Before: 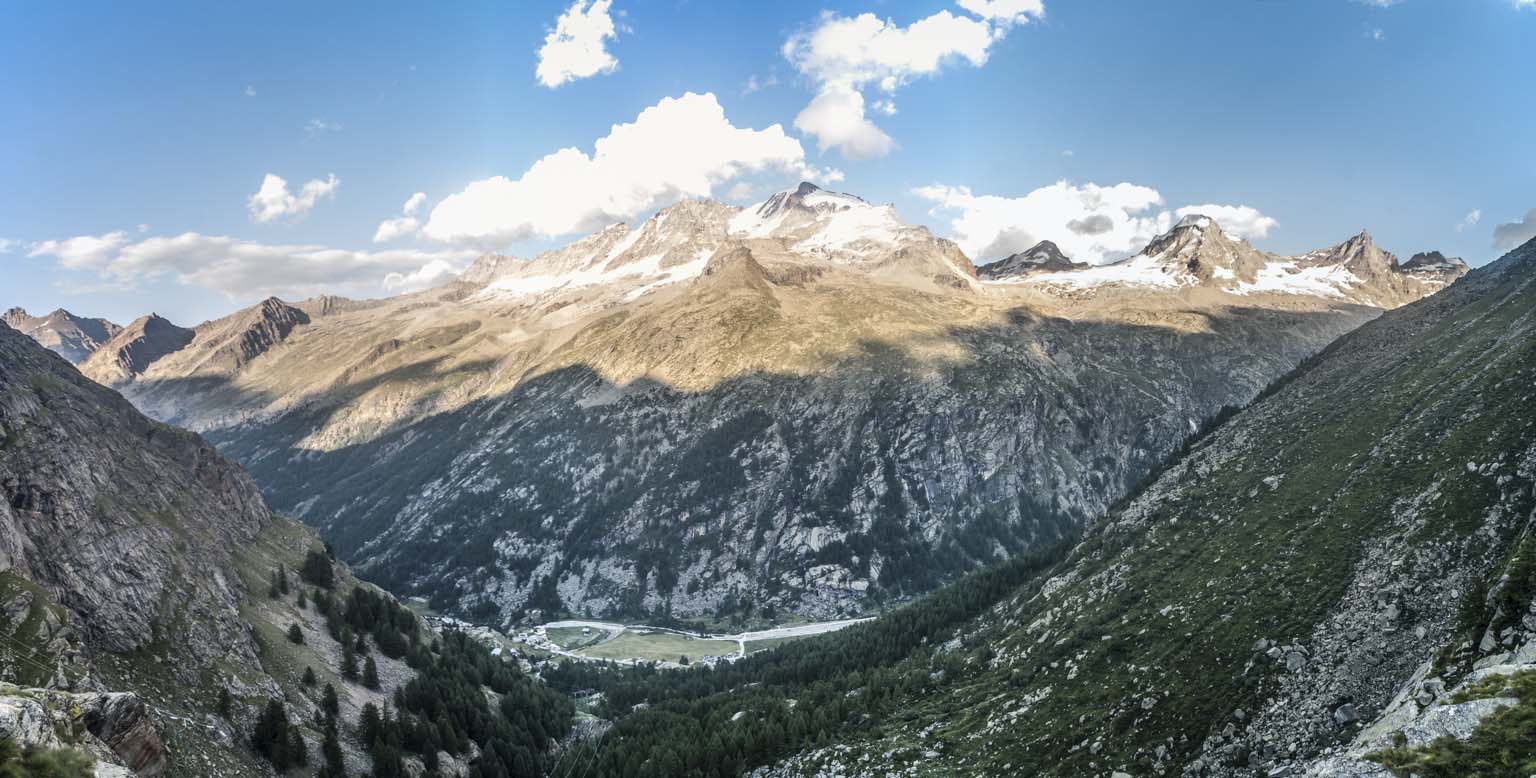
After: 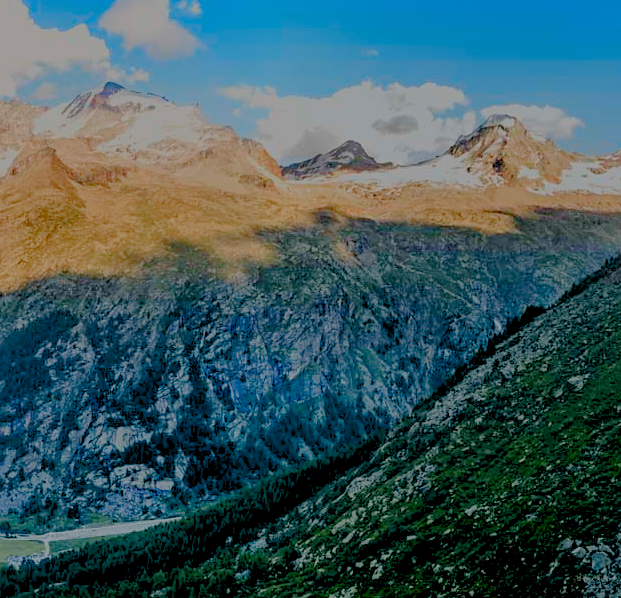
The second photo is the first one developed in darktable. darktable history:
color balance rgb: perceptual saturation grading › global saturation 20%, perceptual saturation grading › highlights -25.734%, perceptual saturation grading › shadows 49.575%, perceptual brilliance grading › global brilliance -48.202%
color correction: highlights b* -0.034, saturation 1.85
sharpen: amount 0.205
crop: left 45.282%, top 12.948%, right 14.243%, bottom 10.09%
levels: levels [0.093, 0.434, 0.988]
